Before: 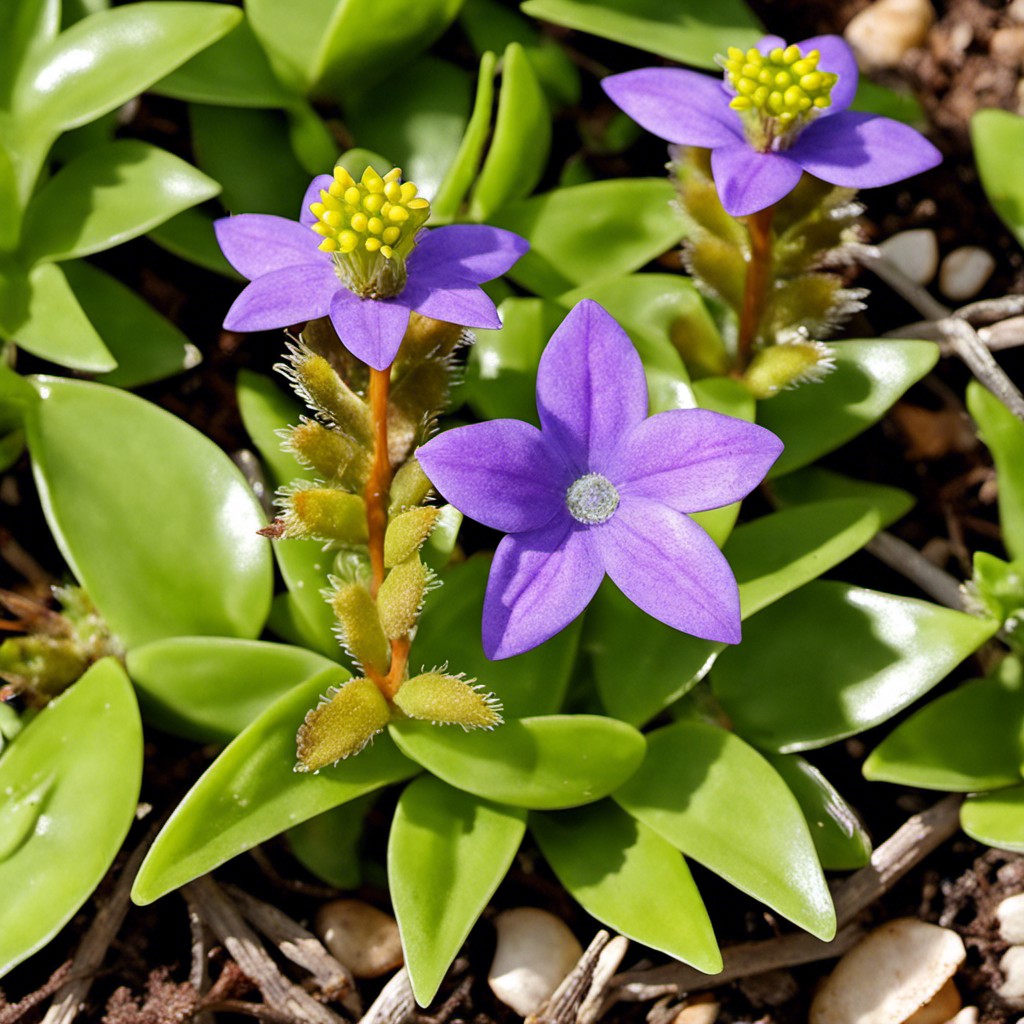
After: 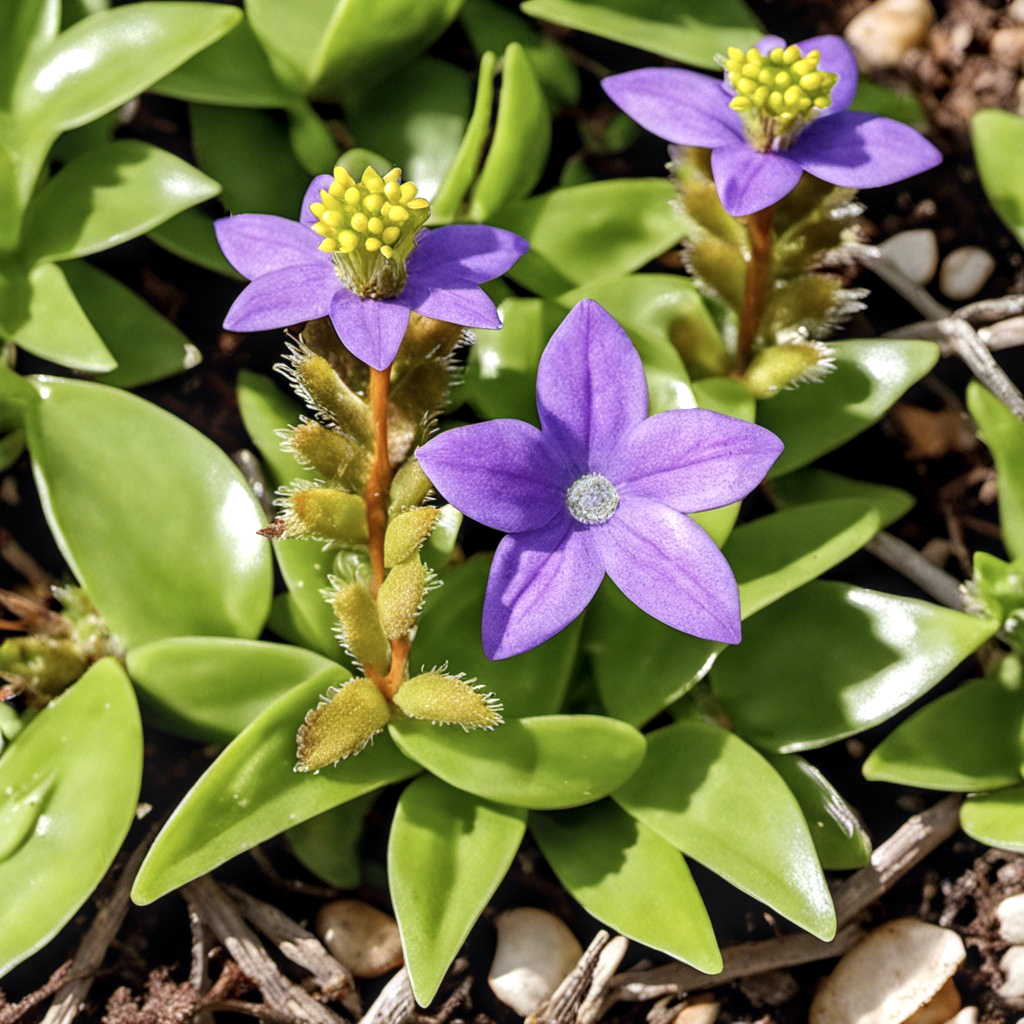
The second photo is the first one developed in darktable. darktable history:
exposure: exposure 0.178 EV, compensate exposure bias true, compensate highlight preservation false
local contrast: on, module defaults
color correction: saturation 0.85
